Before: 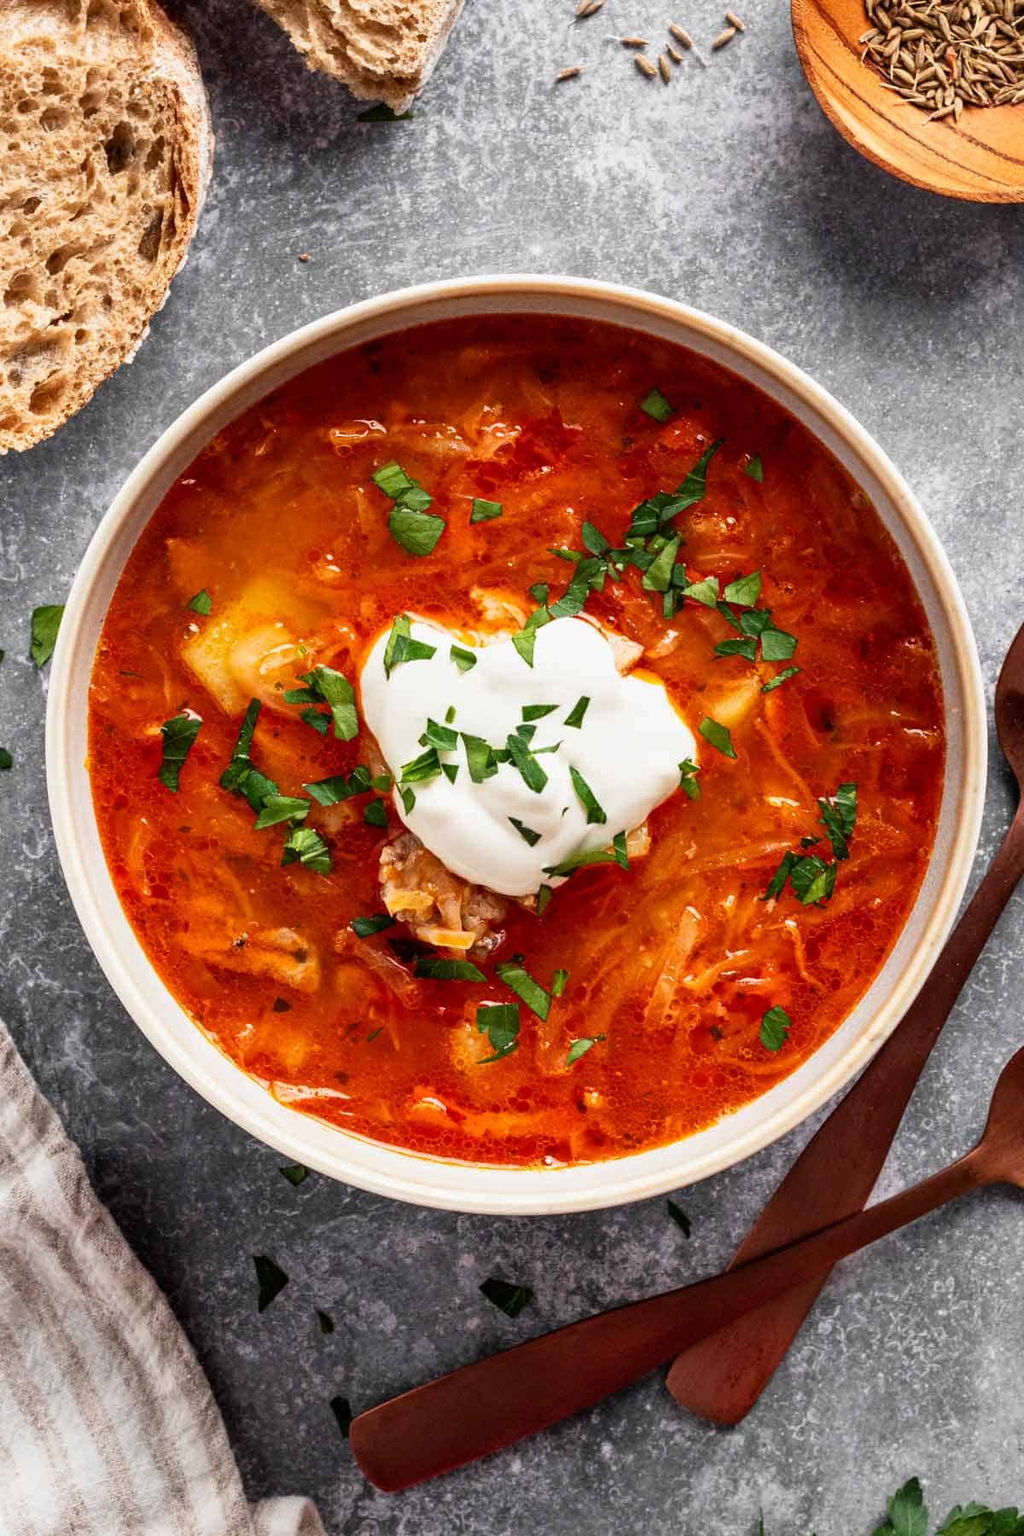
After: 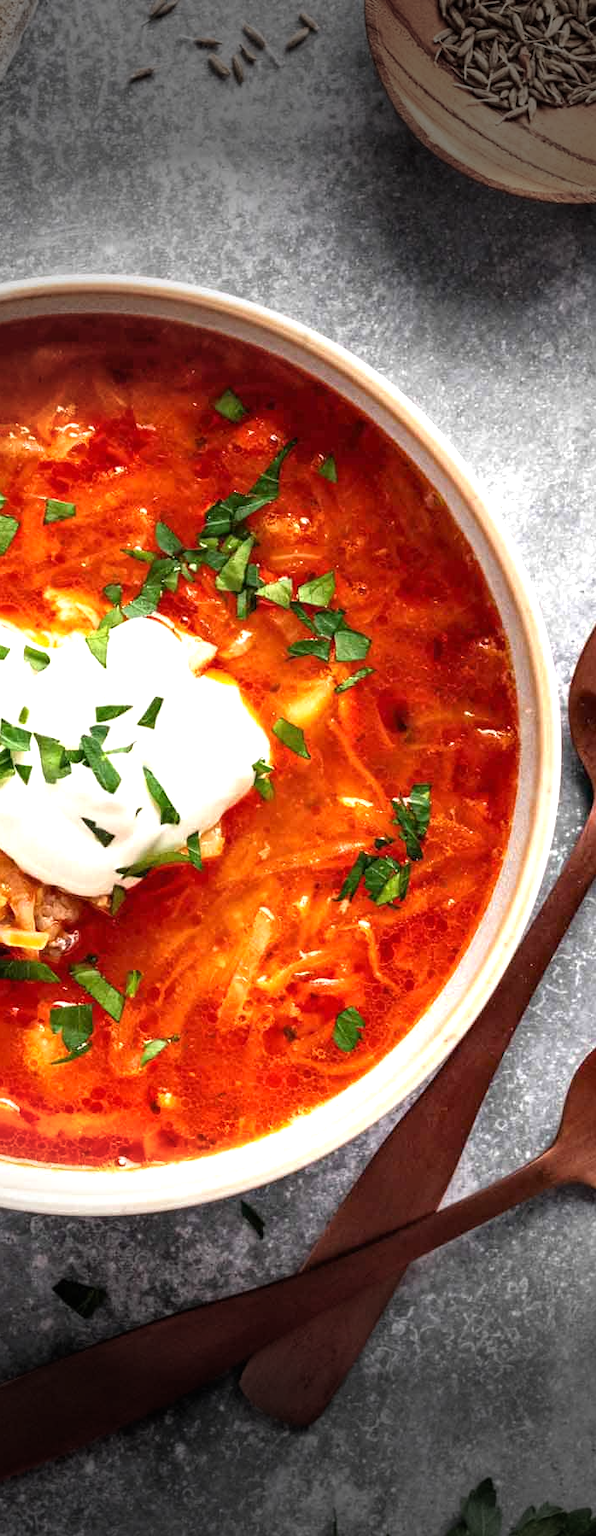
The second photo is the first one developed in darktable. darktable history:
crop: left 41.701%
vignetting: fall-off start 70.75%, brightness -0.856, width/height ratio 1.333
exposure: black level correction 0, exposure 0.701 EV, compensate exposure bias true, compensate highlight preservation false
